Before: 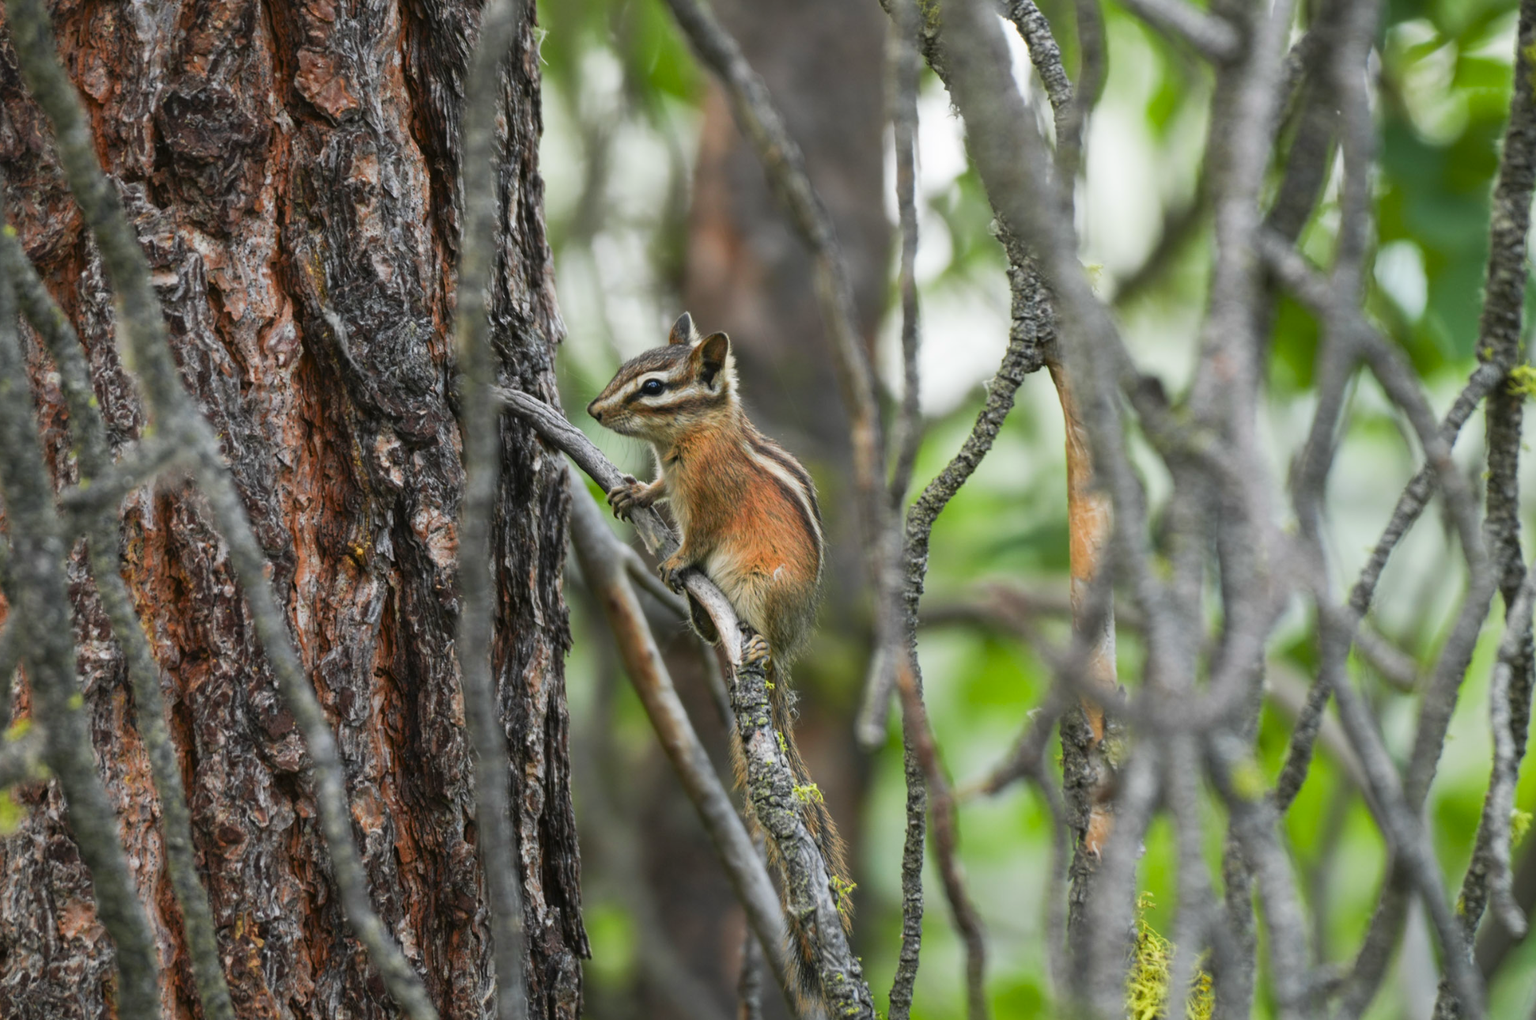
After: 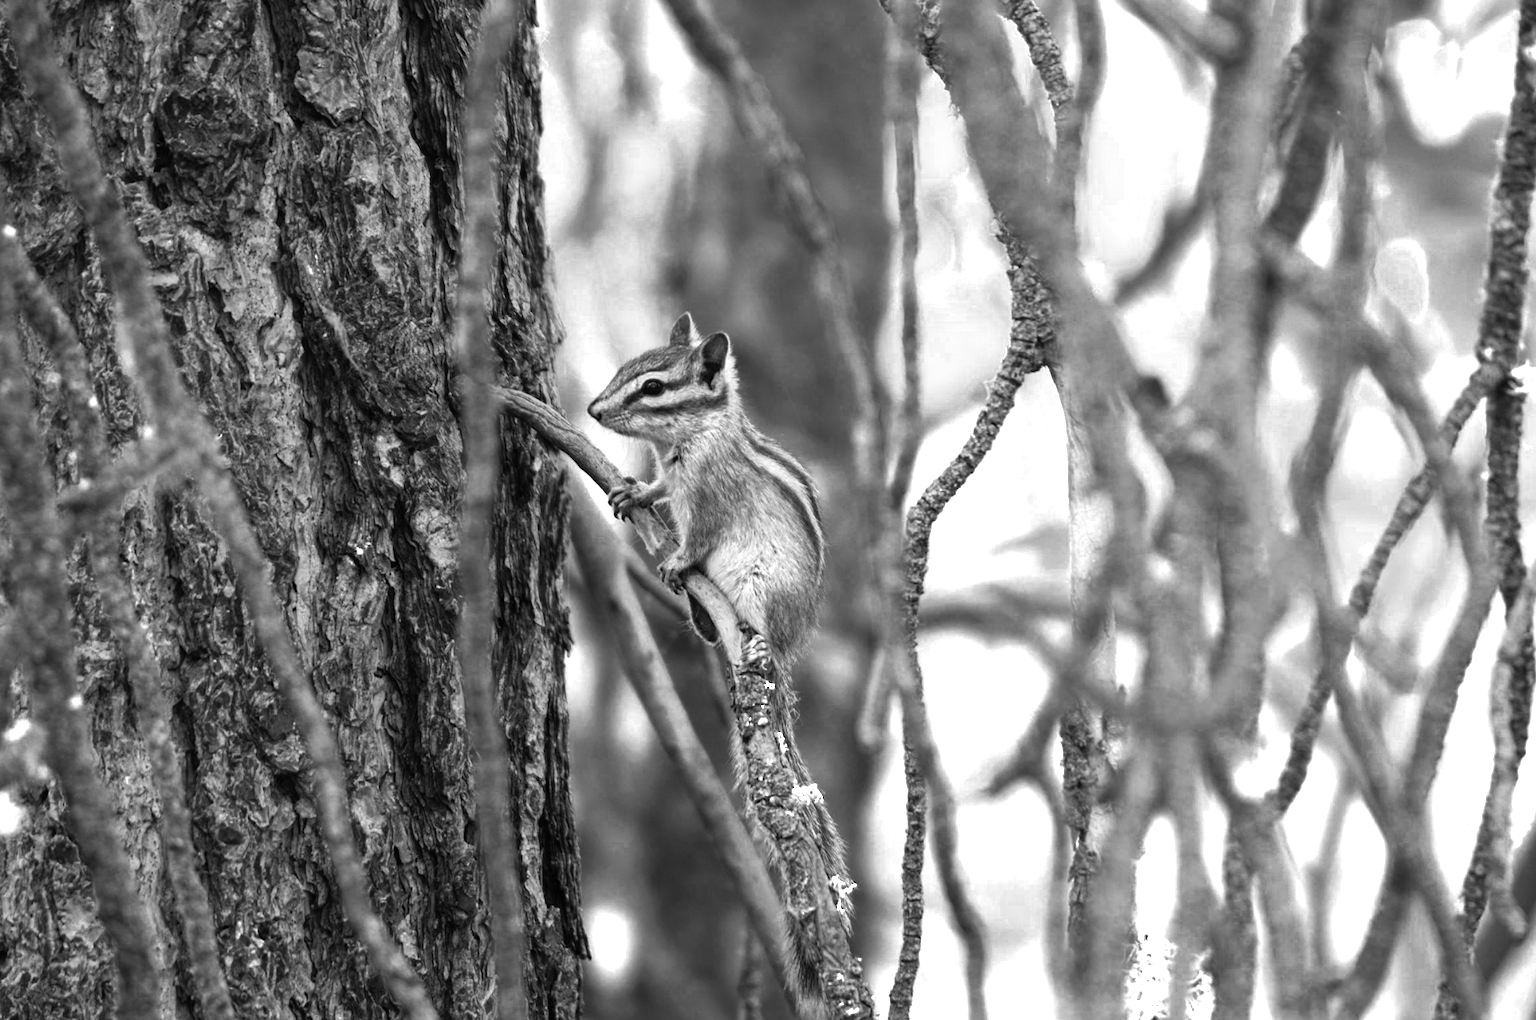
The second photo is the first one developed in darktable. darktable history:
color zones: curves: ch0 [(0, 0.554) (0.146, 0.662) (0.293, 0.86) (0.503, 0.774) (0.637, 0.106) (0.74, 0.072) (0.866, 0.488) (0.998, 0.569)]; ch1 [(0, 0) (0.143, 0) (0.286, 0) (0.429, 0) (0.571, 0) (0.714, 0) (0.857, 0)]
color balance rgb: shadows lift › chroma 1.034%, shadows lift › hue 216.58°, perceptual saturation grading › global saturation 1.14%, perceptual saturation grading › highlights -2.085%, perceptual saturation grading › mid-tones 3.372%, perceptual saturation grading › shadows 7.566%, global vibrance 16.721%, saturation formula JzAzBz (2021)
